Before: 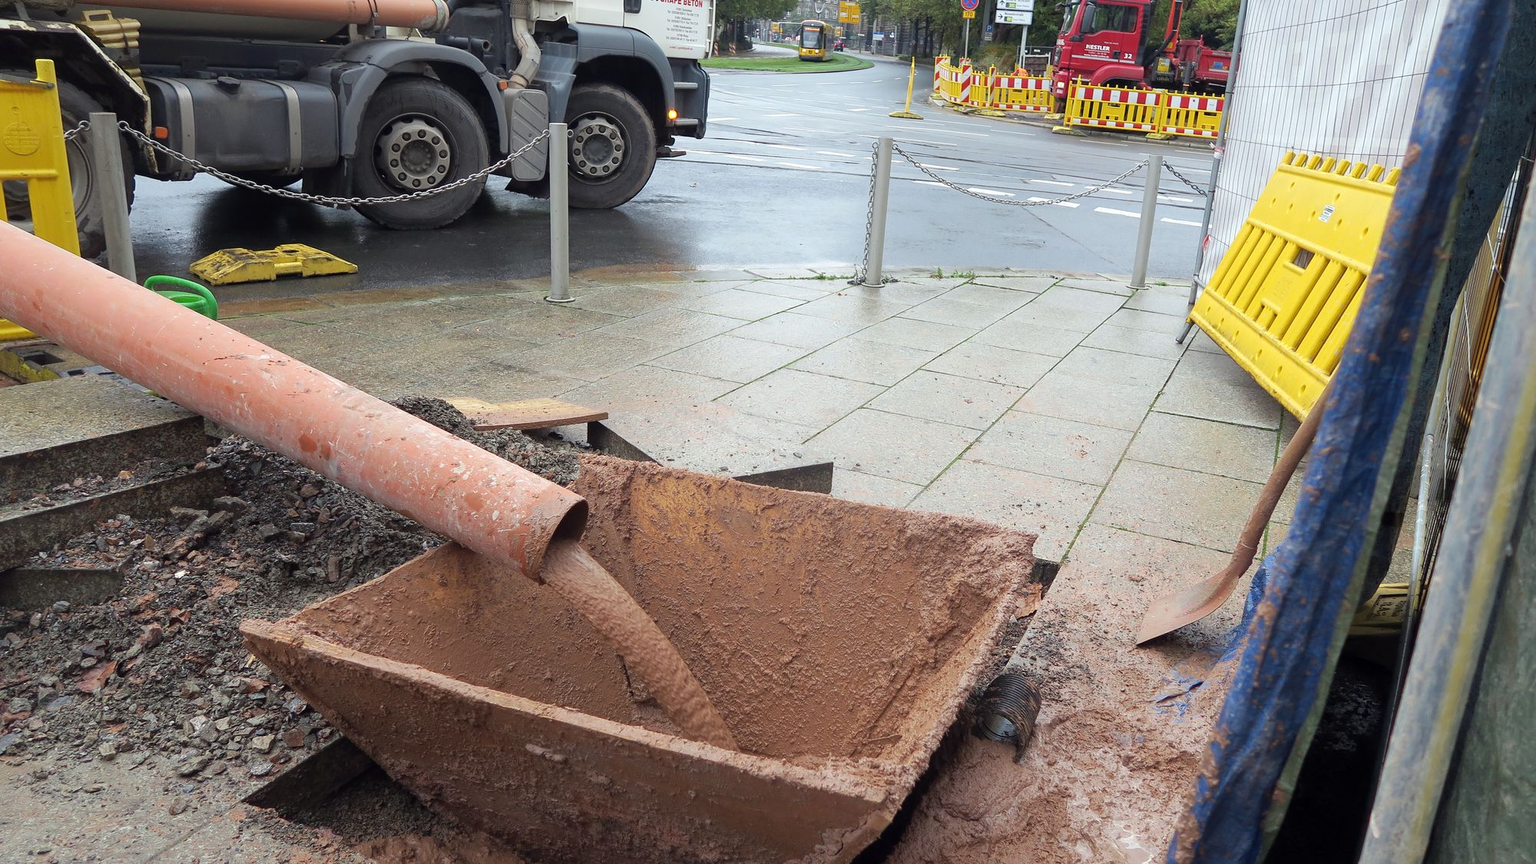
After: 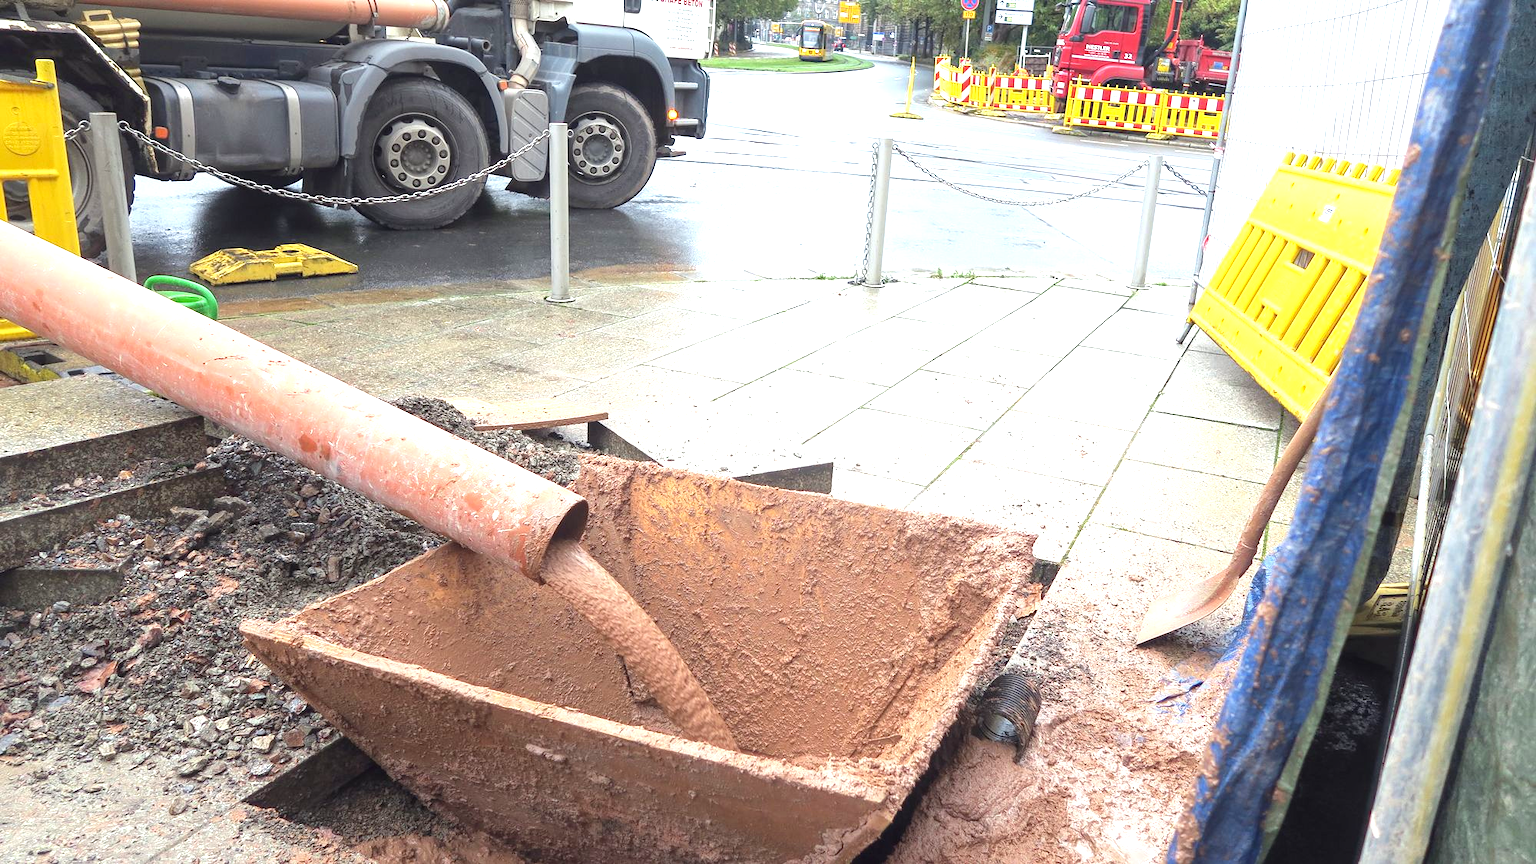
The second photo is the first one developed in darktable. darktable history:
local contrast: detail 110%
exposure: black level correction 0, exposure 1.2 EV, compensate exposure bias true, compensate highlight preservation false
